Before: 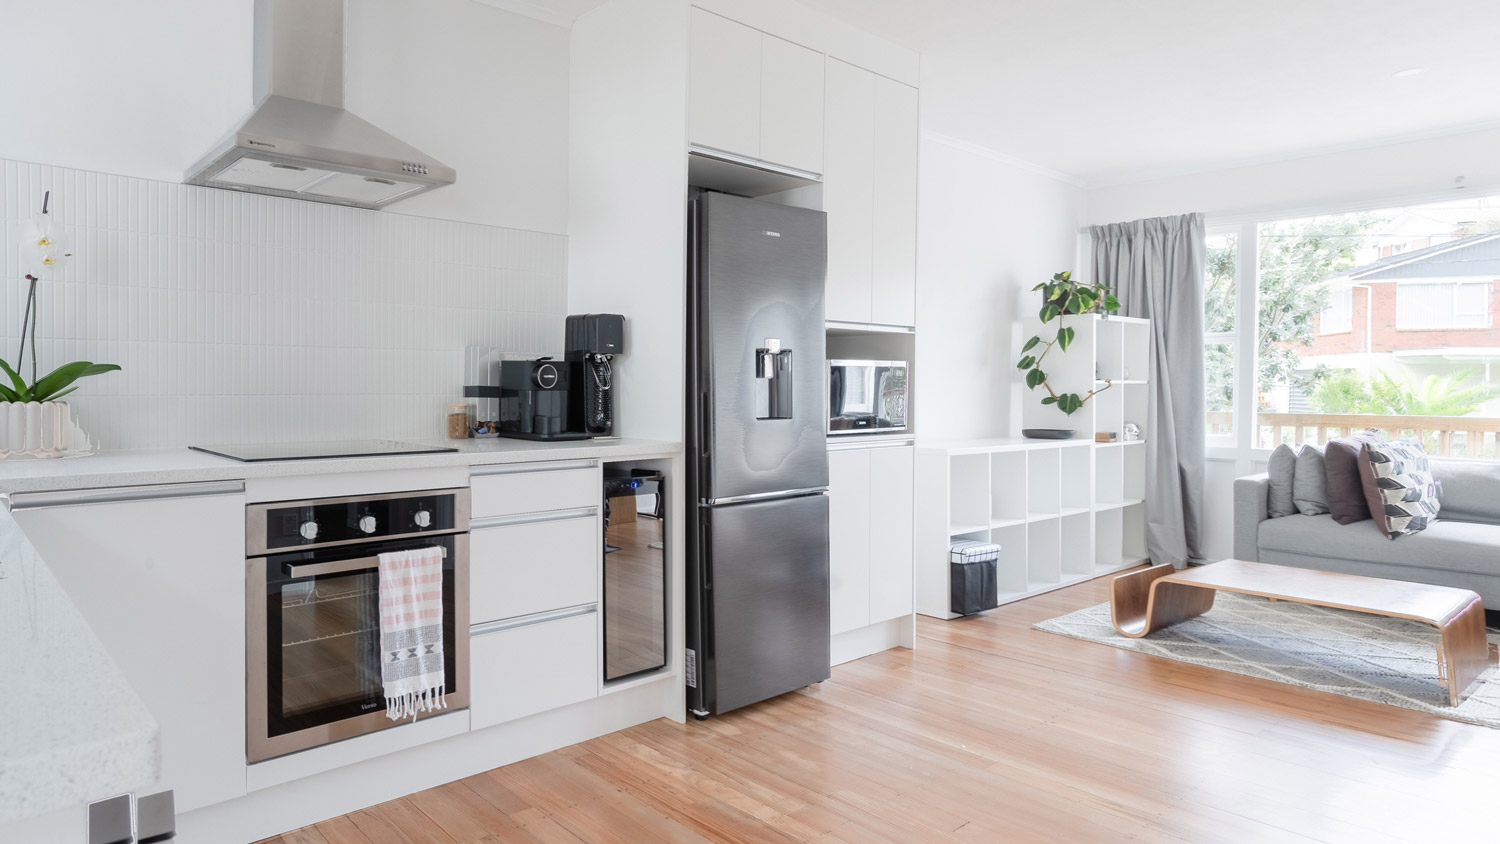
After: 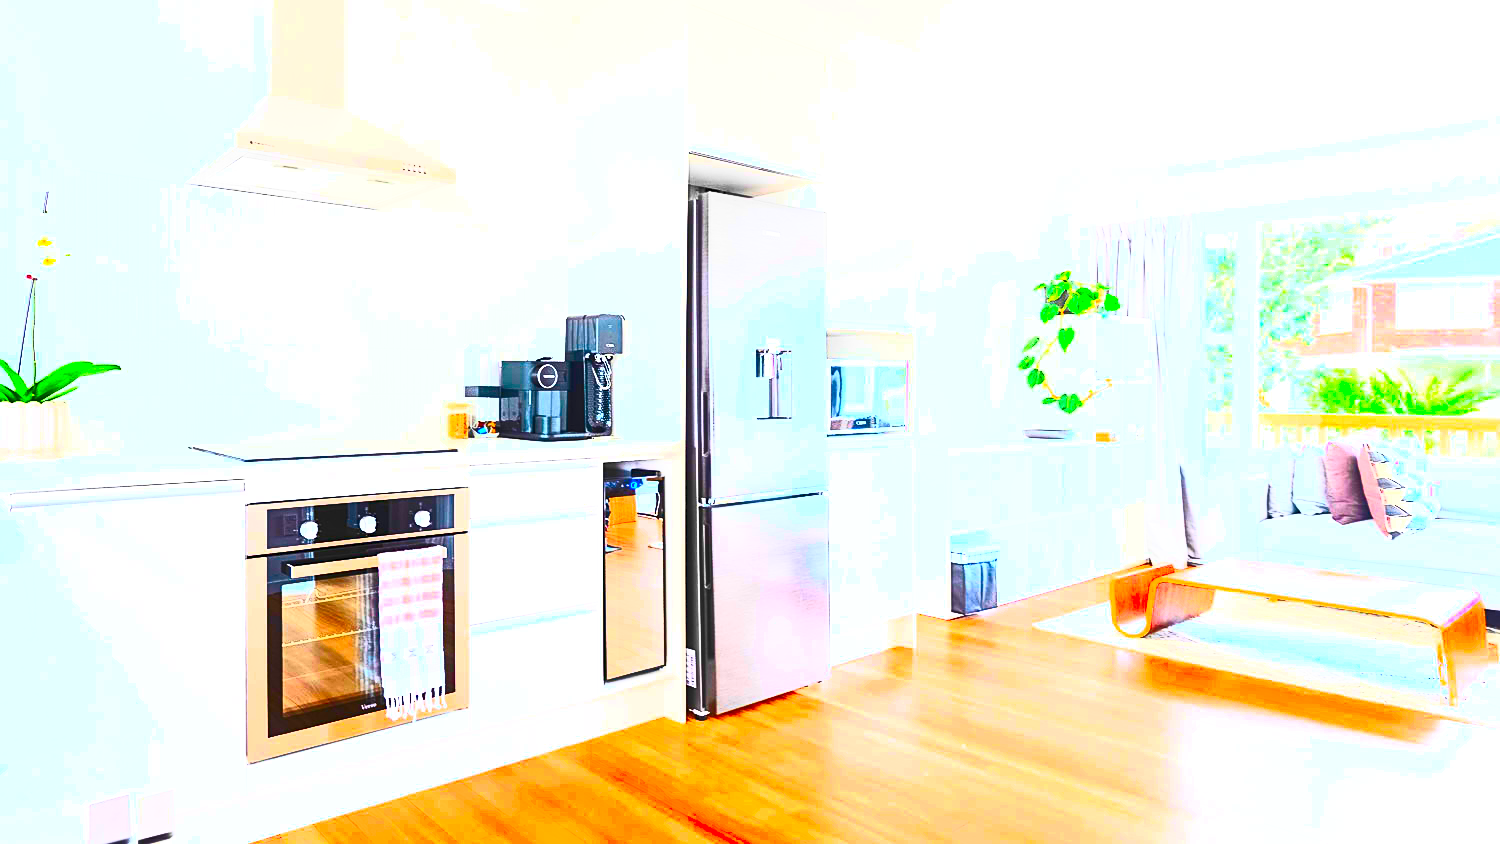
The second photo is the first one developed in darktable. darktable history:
contrast brightness saturation: contrast 0.83, brightness 0.59, saturation 0.59
exposure: black level correction -0.002, exposure 1.35 EV, compensate highlight preservation false
color correction: saturation 3
sharpen: on, module defaults
